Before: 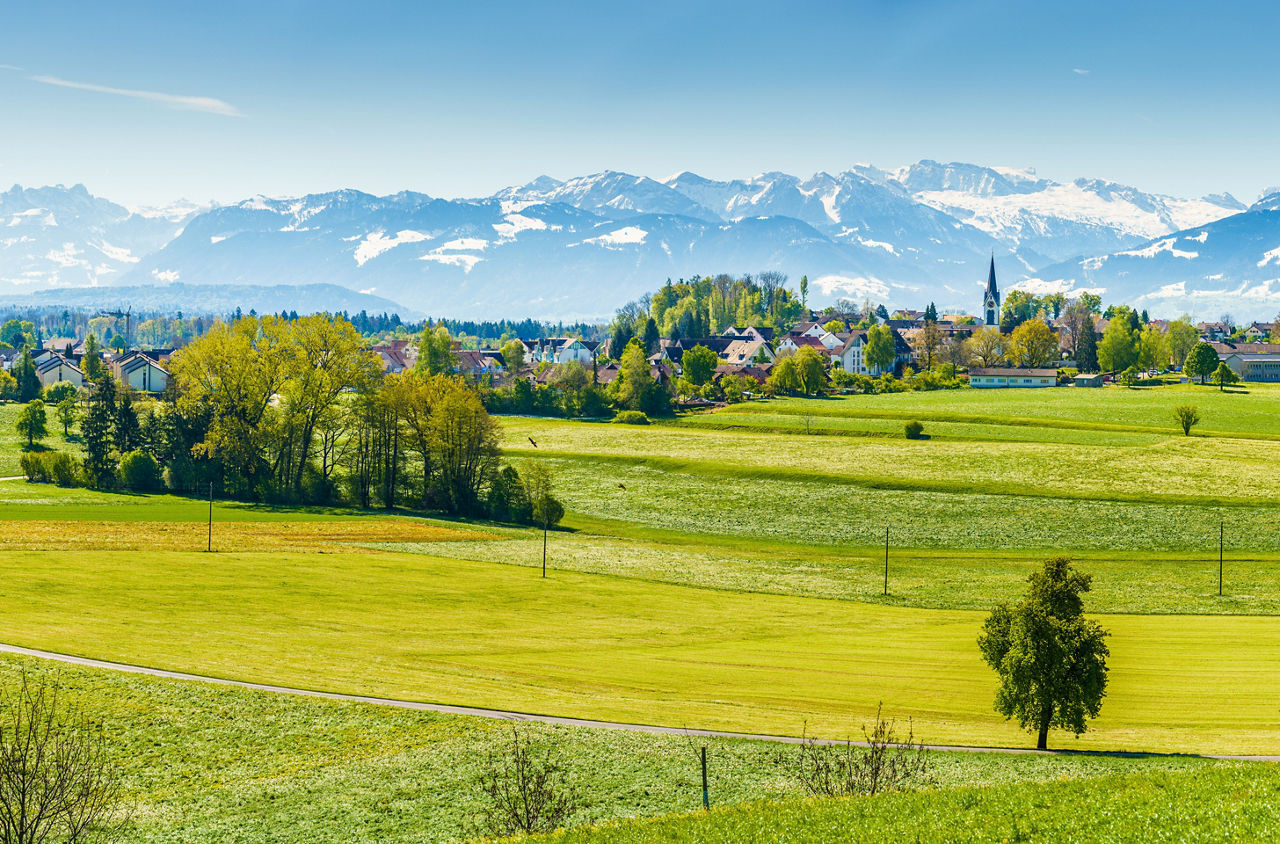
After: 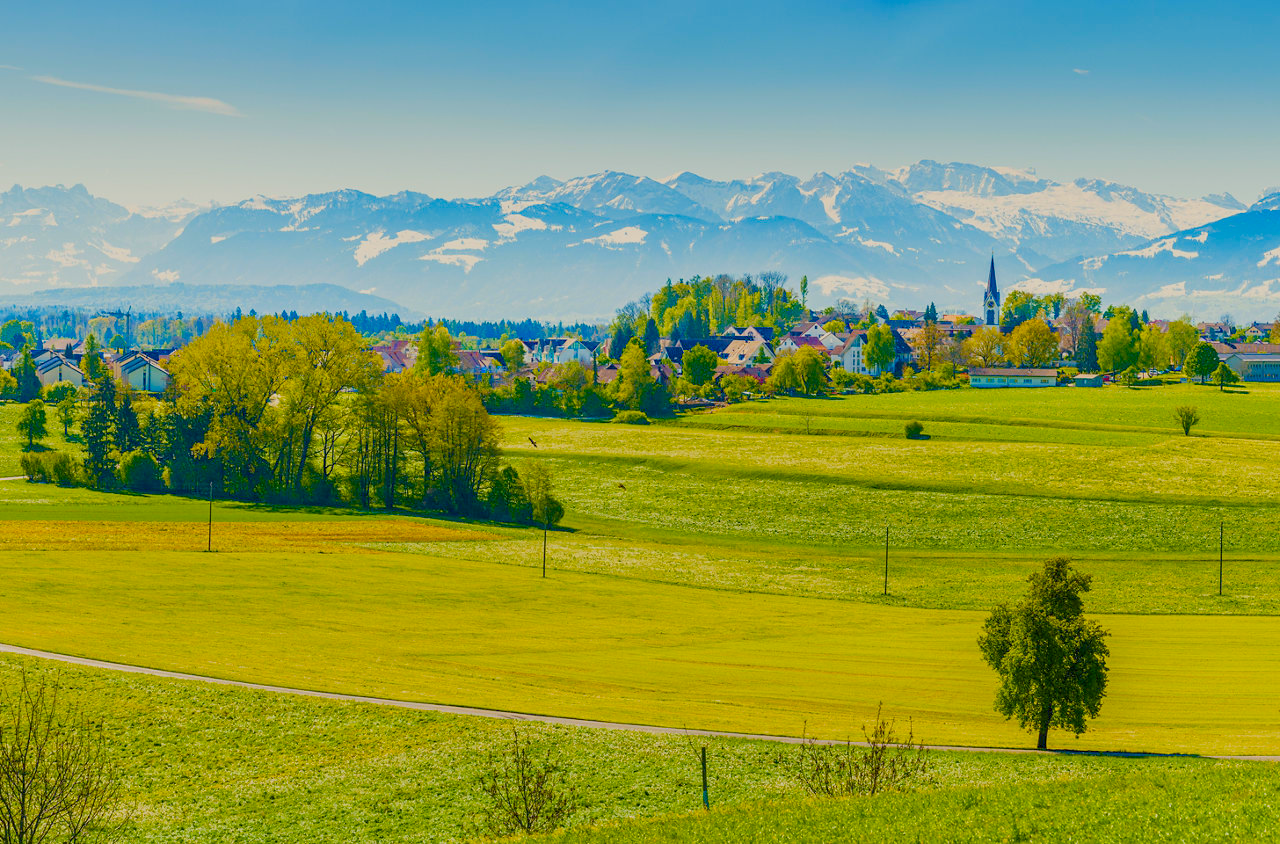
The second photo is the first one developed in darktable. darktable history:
color balance rgb: highlights gain › chroma 3.09%, highlights gain › hue 76.14°, perceptual saturation grading › global saturation 34.528%, perceptual saturation grading › highlights -25.694%, perceptual saturation grading › shadows 50.176%, global vibrance 24.286%, contrast -24.71%
